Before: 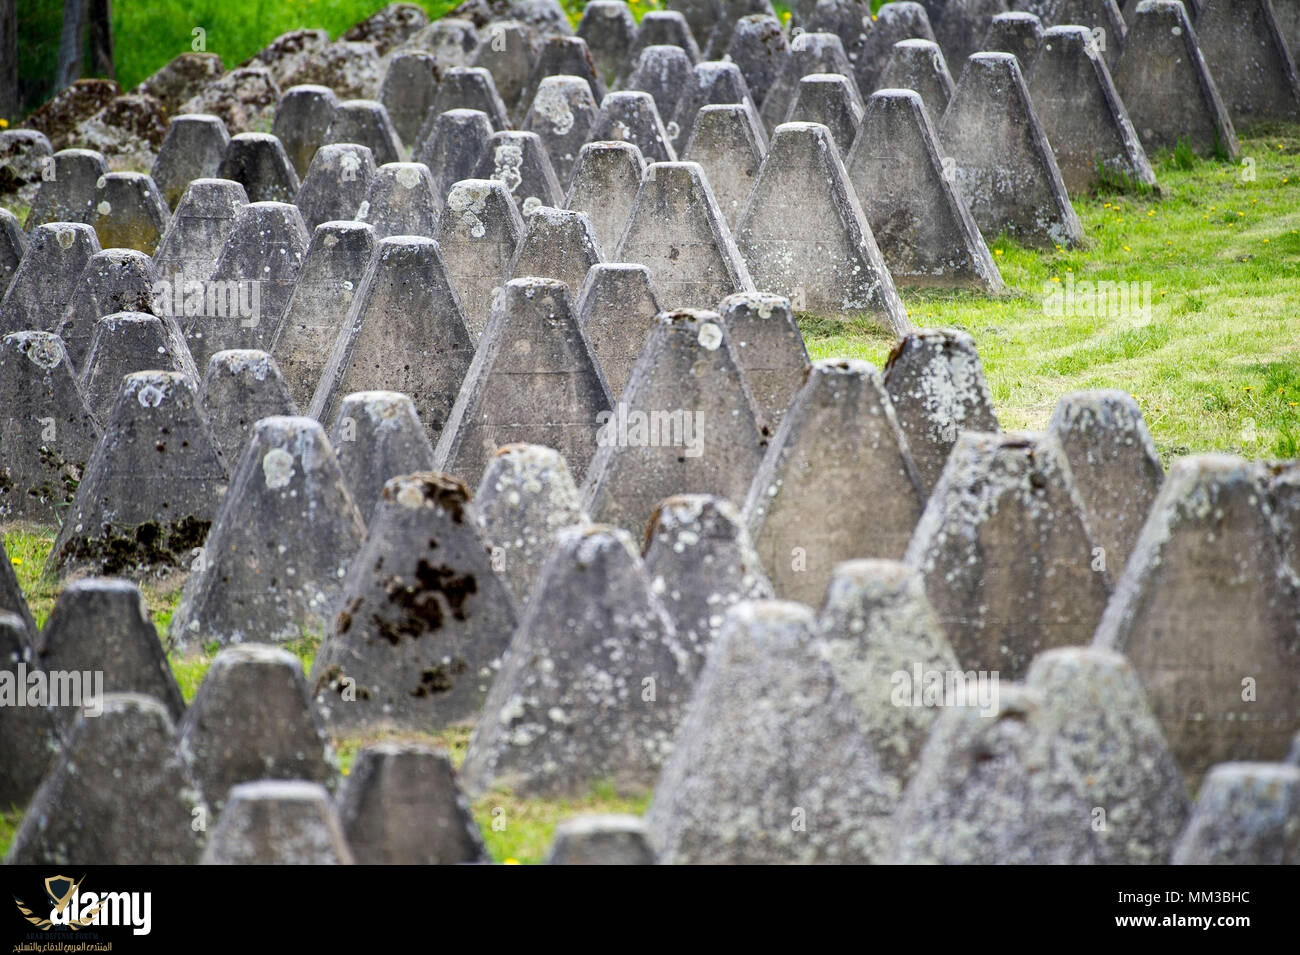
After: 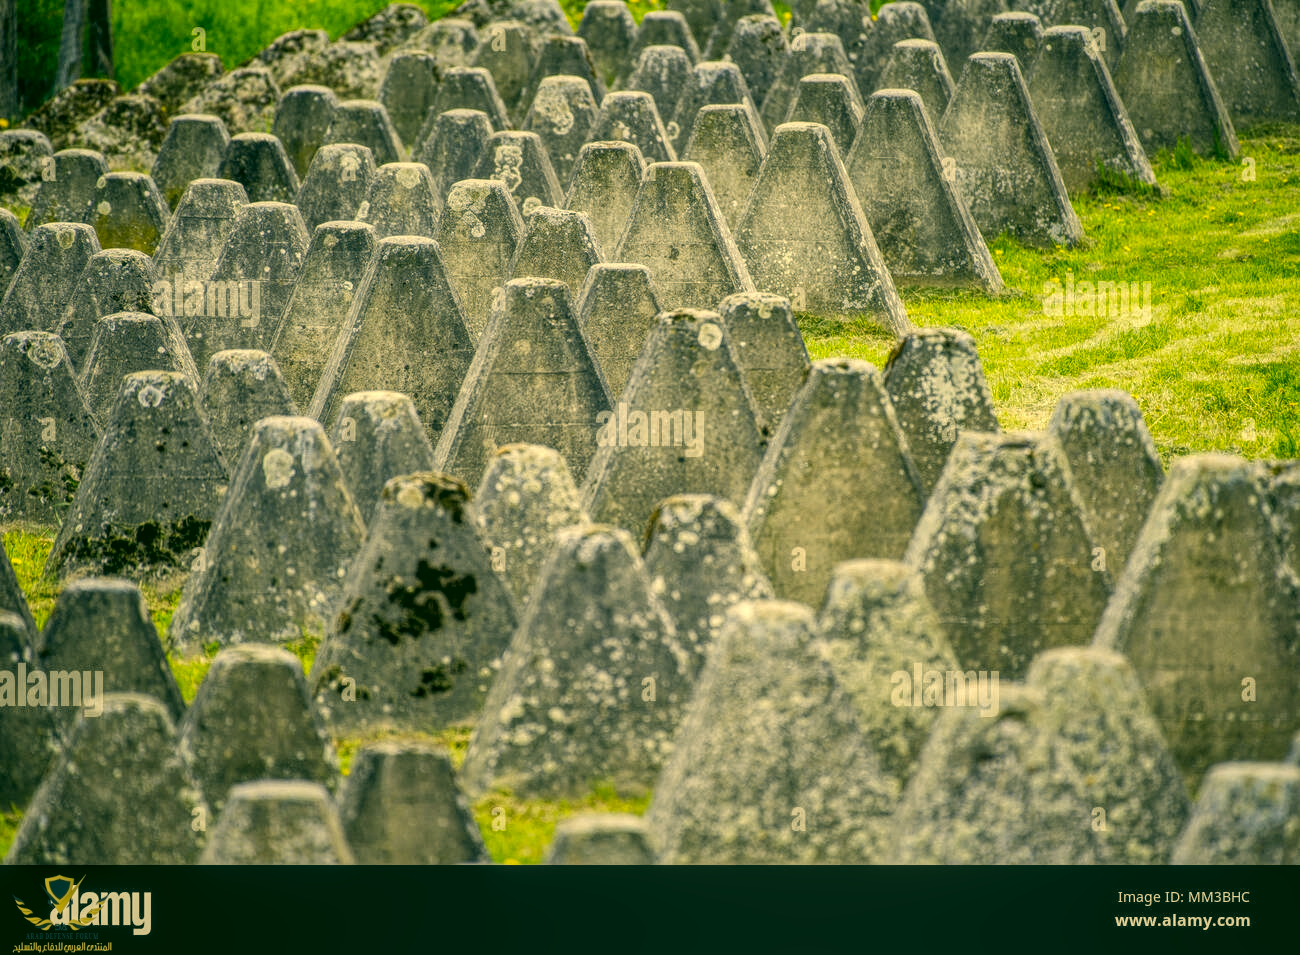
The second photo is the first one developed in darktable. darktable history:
color contrast: green-magenta contrast 0.8, blue-yellow contrast 1.1, unbound 0
color correction: highlights a* 5.62, highlights b* 33.57, shadows a* -25.86, shadows b* 4.02
local contrast: highlights 66%, shadows 33%, detail 166%, midtone range 0.2
shadows and highlights: shadows 43.71, white point adjustment -1.46, soften with gaussian
